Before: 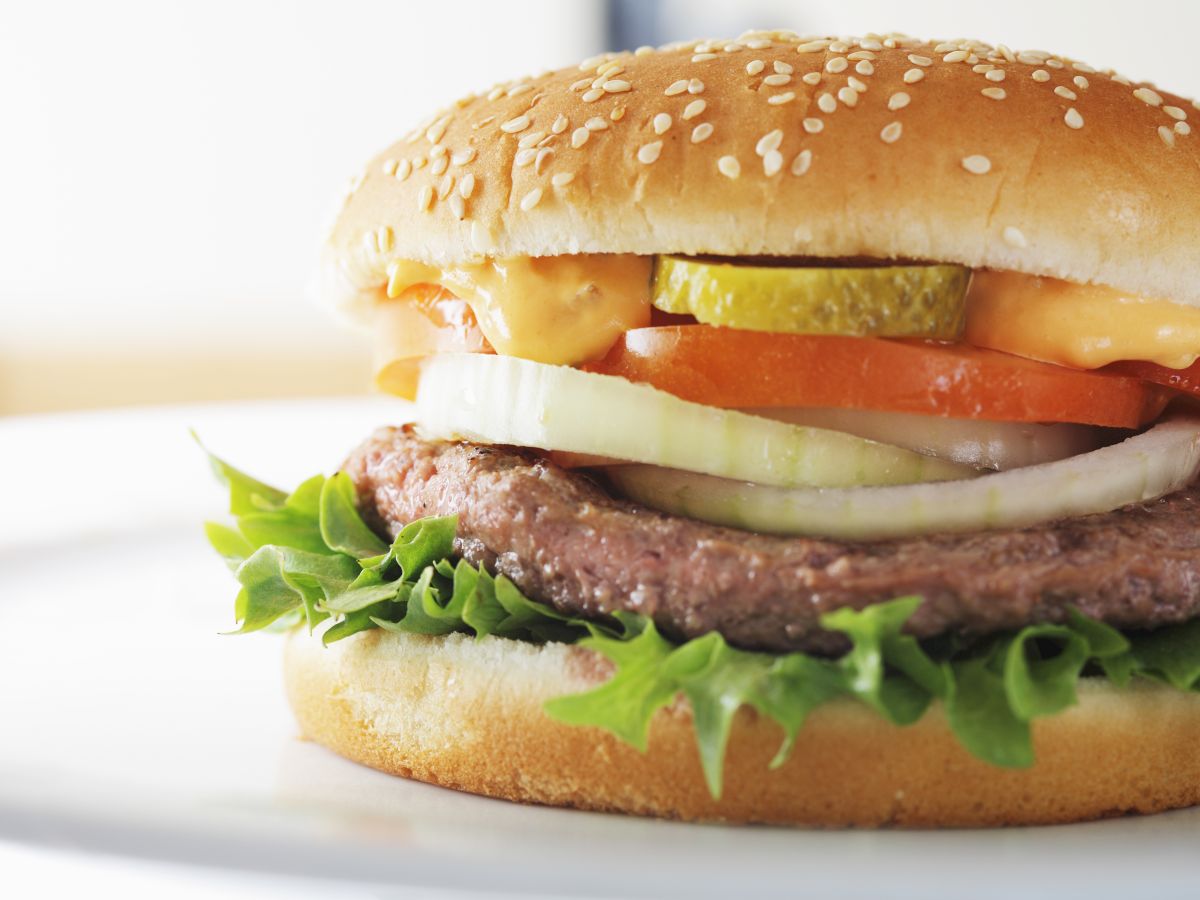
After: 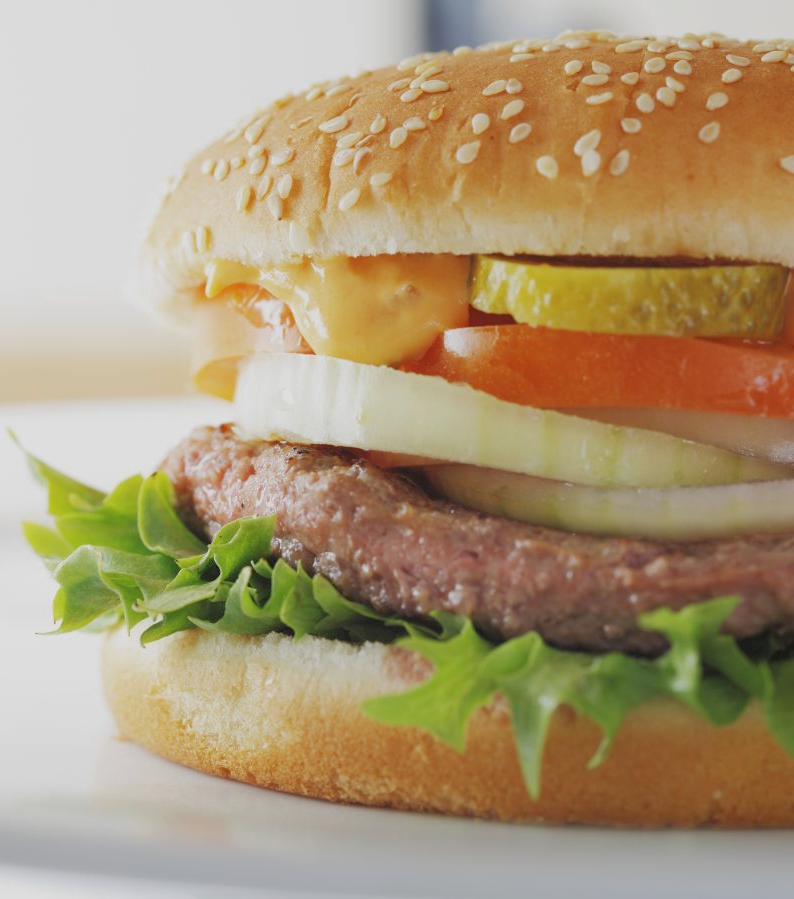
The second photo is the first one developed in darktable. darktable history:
tone equalizer: -8 EV 0.231 EV, -7 EV 0.424 EV, -6 EV 0.44 EV, -5 EV 0.276 EV, -3 EV -0.274 EV, -2 EV -0.416 EV, -1 EV -0.44 EV, +0 EV -0.26 EV, edges refinement/feathering 500, mask exposure compensation -1.57 EV, preserve details no
crop and rotate: left 15.205%, right 18.565%
